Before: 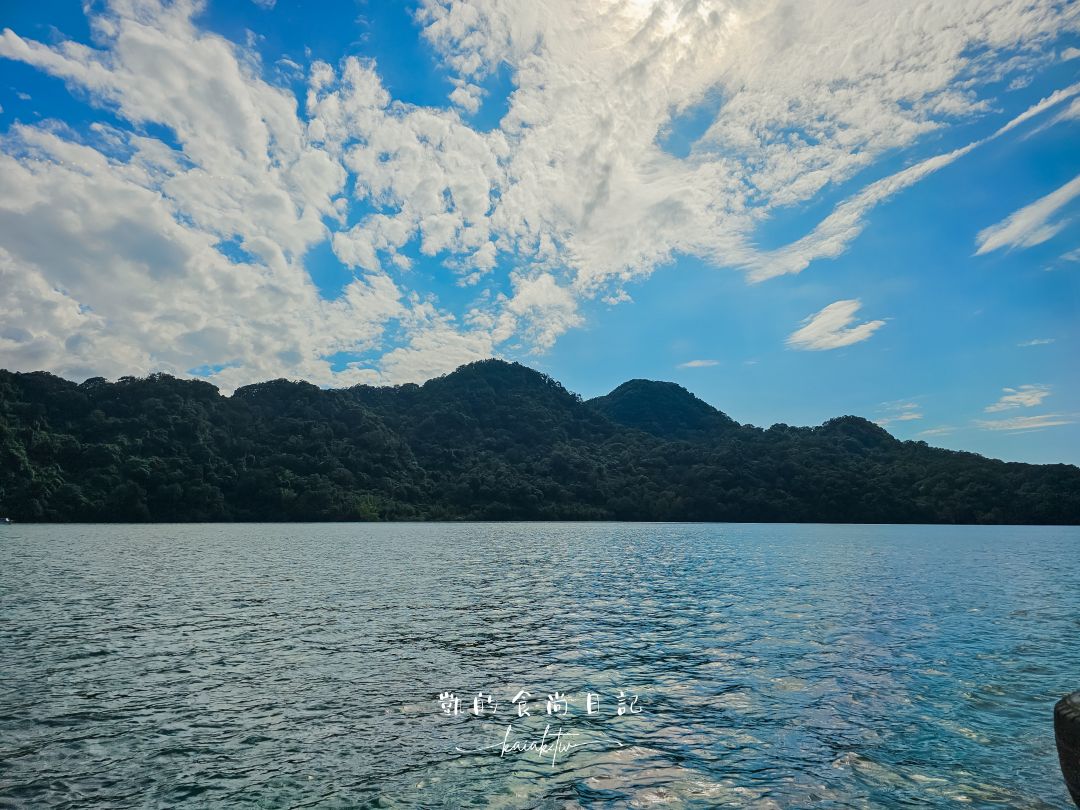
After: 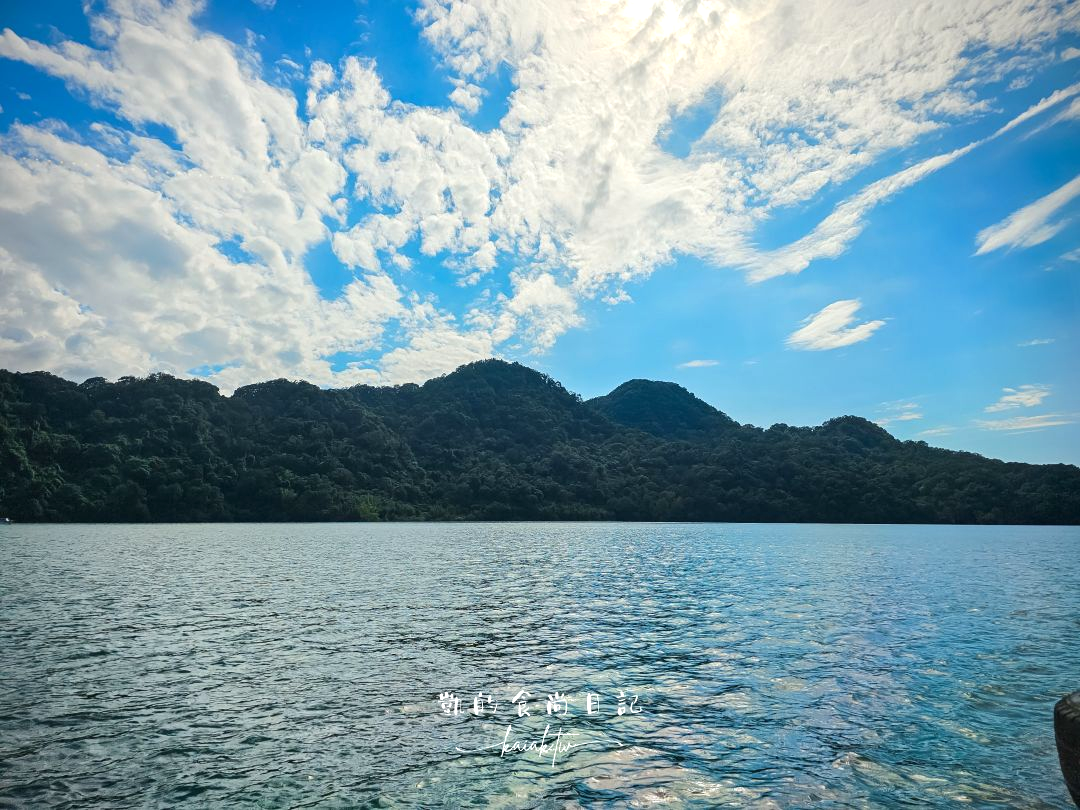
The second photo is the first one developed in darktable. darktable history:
exposure: black level correction 0, exposure 0.499 EV, compensate exposure bias true, compensate highlight preservation false
vignetting: fall-off radius 61.01%, saturation 0.003
